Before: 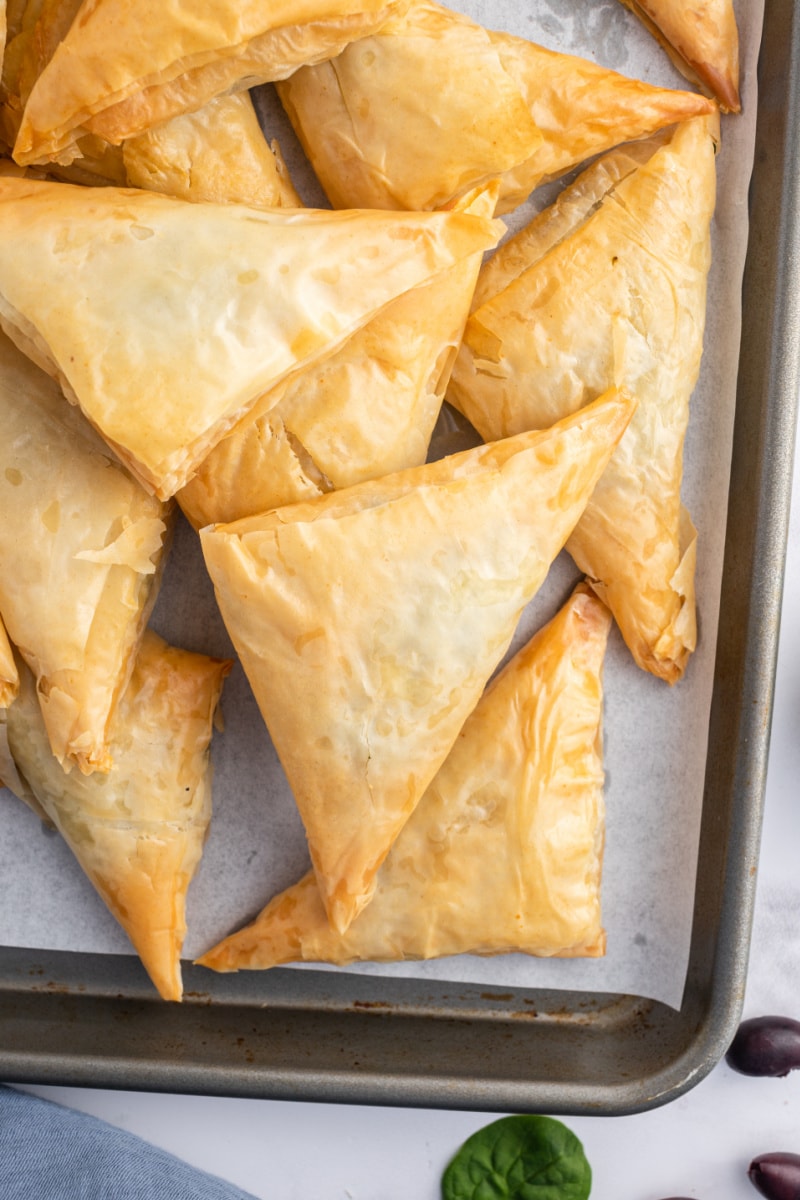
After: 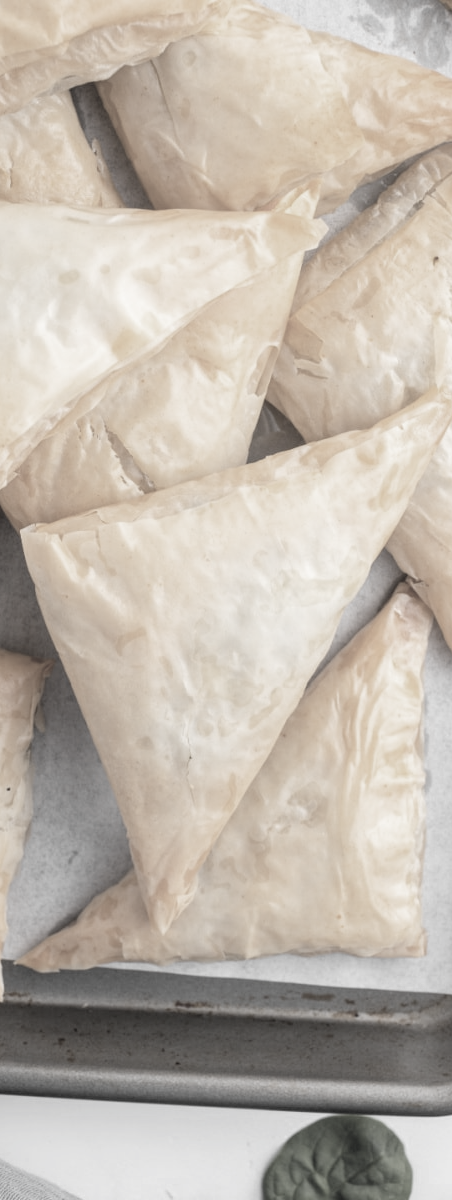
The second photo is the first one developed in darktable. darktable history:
crop and rotate: left 22.389%, right 21.023%
color zones: curves: ch0 [(0, 0.613) (0.01, 0.613) (0.245, 0.448) (0.498, 0.529) (0.642, 0.665) (0.879, 0.777) (0.99, 0.613)]; ch1 [(0, 0.035) (0.121, 0.189) (0.259, 0.197) (0.415, 0.061) (0.589, 0.022) (0.732, 0.022) (0.857, 0.026) (0.991, 0.053)]
contrast brightness saturation: brightness 0.184, saturation -0.495
